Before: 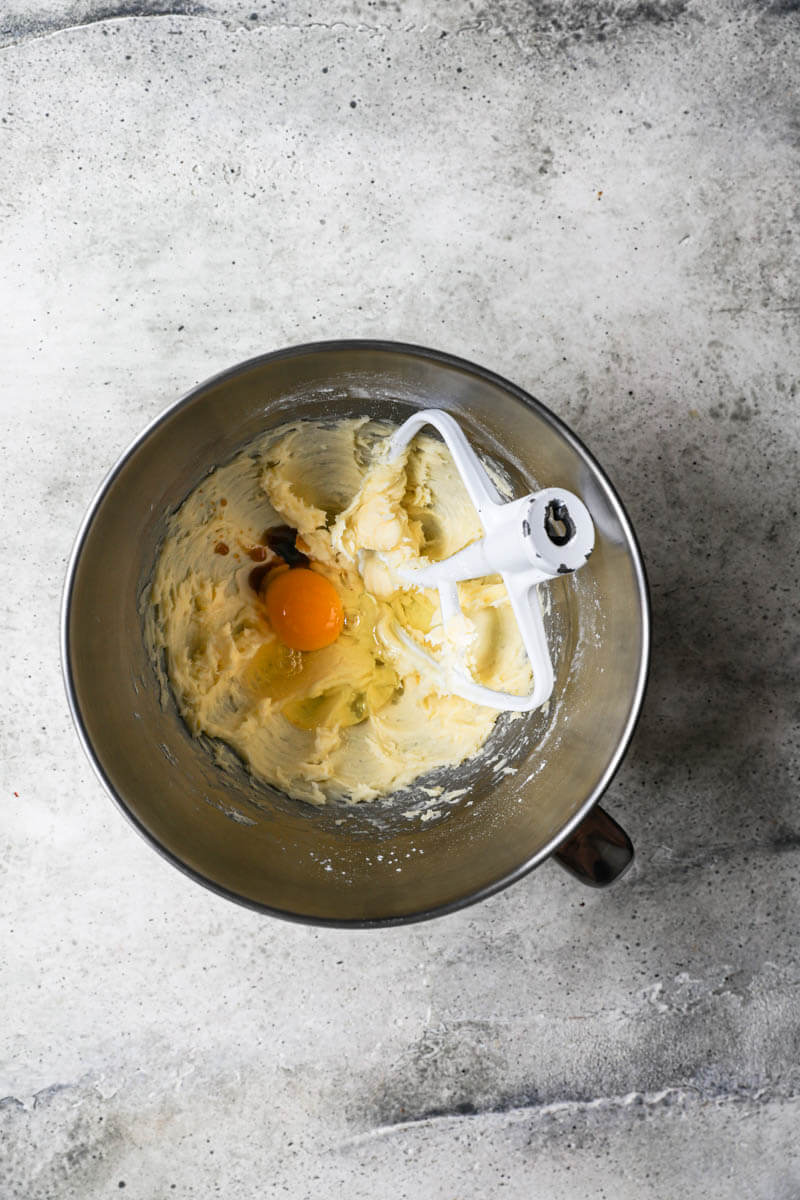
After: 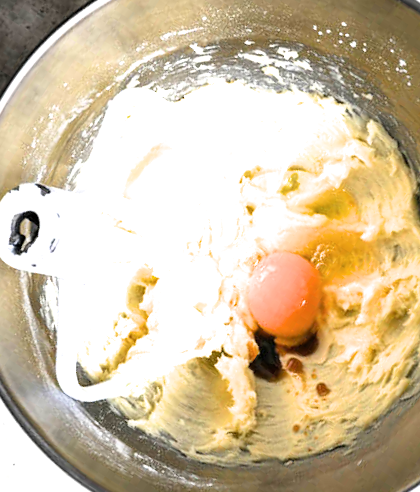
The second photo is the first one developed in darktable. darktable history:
exposure: black level correction 0, exposure 1.497 EV, compensate exposure bias true, compensate highlight preservation false
crop and rotate: angle 147.78°, left 9.12%, top 15.572%, right 4.436%, bottom 16.938%
filmic rgb: black relative exposure -12.04 EV, white relative exposure 2.81 EV, target black luminance 0%, hardness 7.98, latitude 70.06%, contrast 1.14, highlights saturation mix 11.16%, shadows ↔ highlights balance -0.391%
